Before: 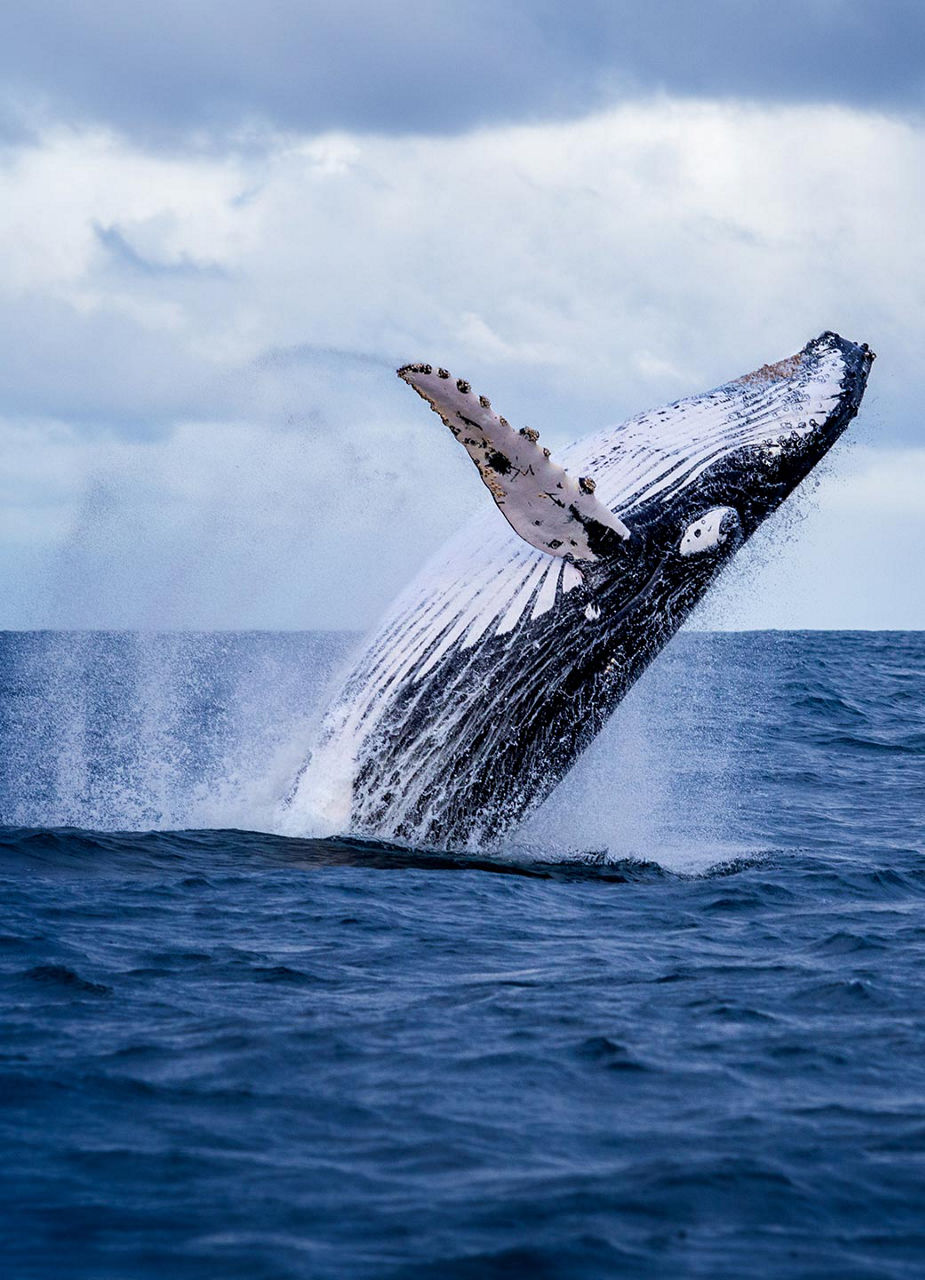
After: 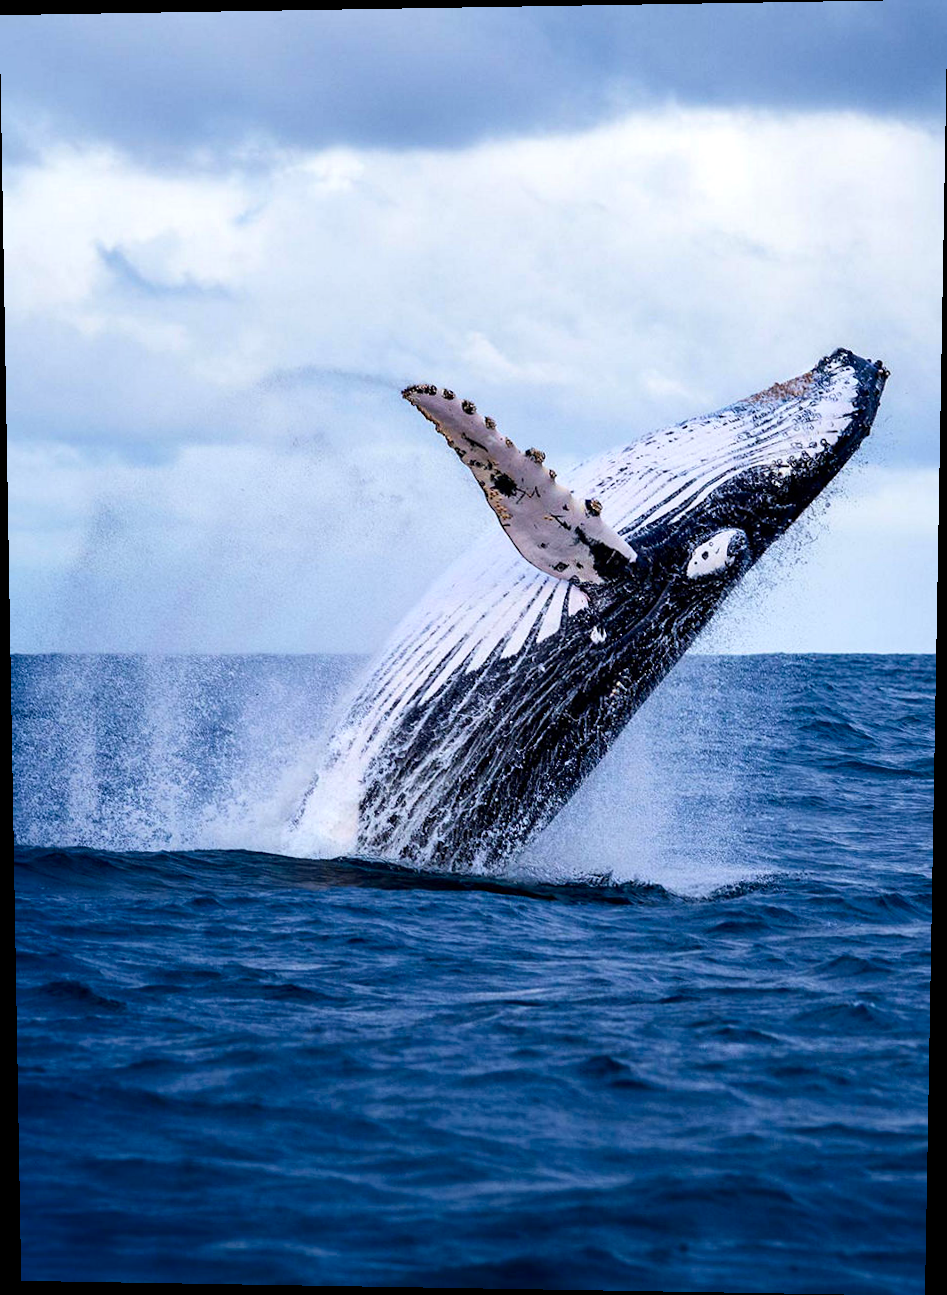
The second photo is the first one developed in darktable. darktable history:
exposure: exposure 0.161 EV, compensate highlight preservation false
rotate and perspective: lens shift (vertical) 0.048, lens shift (horizontal) -0.024, automatic cropping off
contrast brightness saturation: contrast 0.13, brightness -0.05, saturation 0.16
